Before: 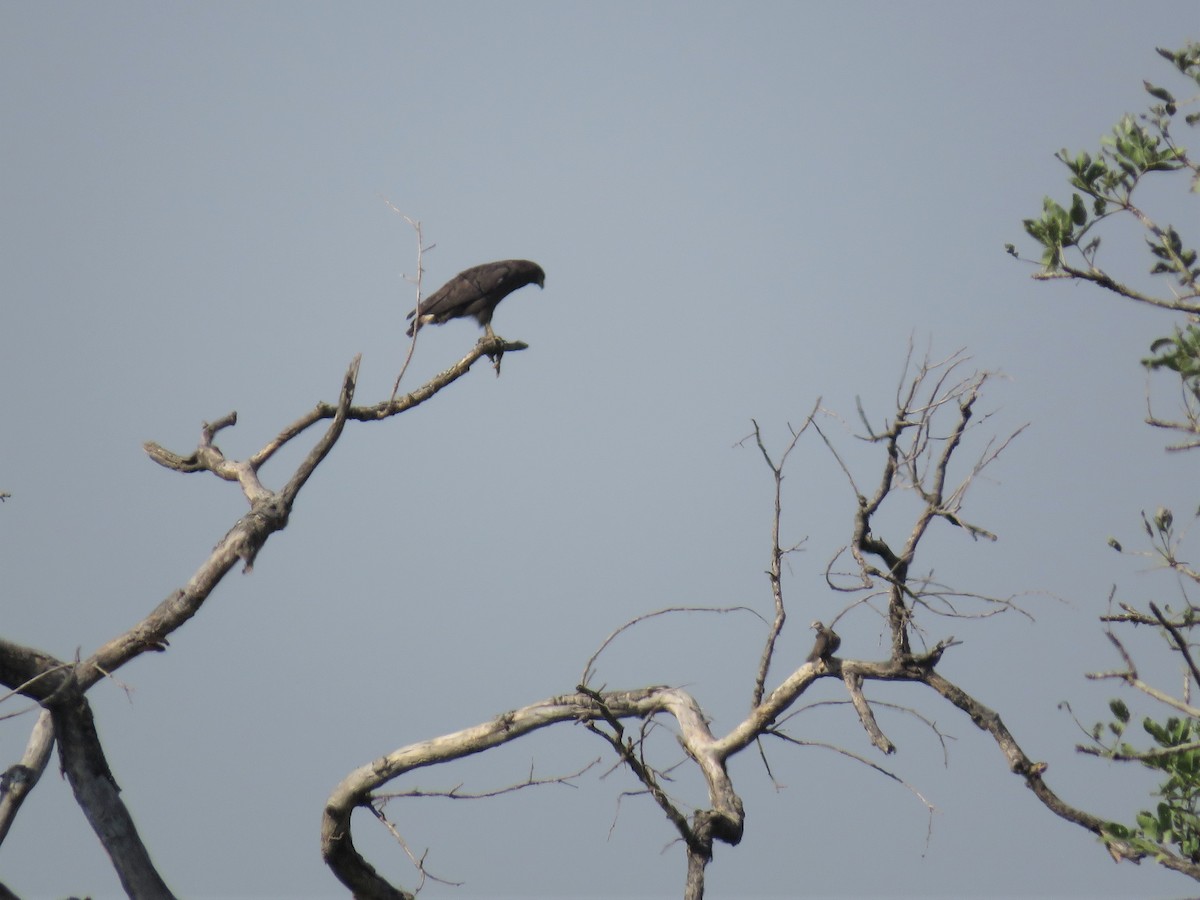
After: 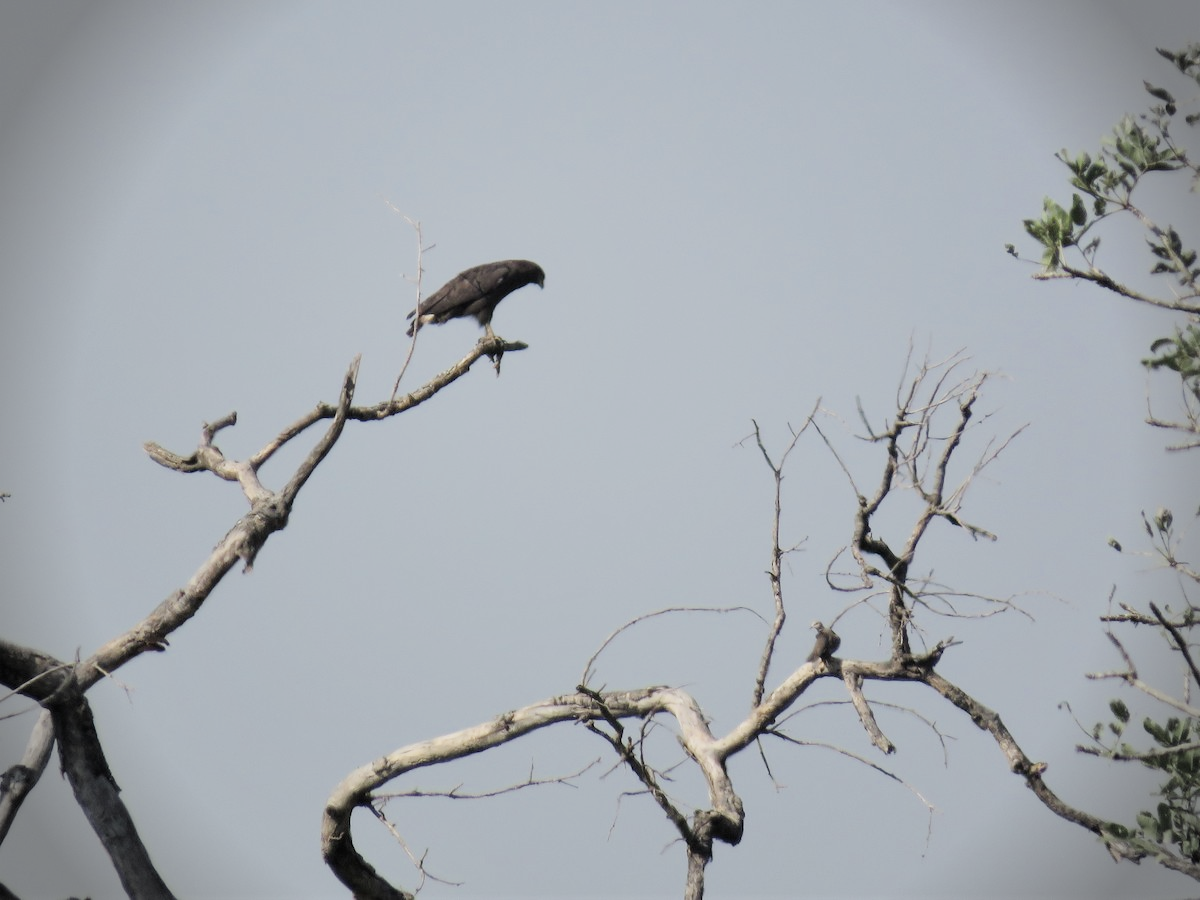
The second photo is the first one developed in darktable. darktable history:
vignetting: fall-off start 88.03%, fall-off radius 24.9%
contrast brightness saturation: contrast 0.11, saturation -0.17
exposure: black level correction 0, exposure 0.7 EV, compensate exposure bias true, compensate highlight preservation false
shadows and highlights: shadows 37.27, highlights -28.18, soften with gaussian
filmic rgb: black relative exposure -7.65 EV, white relative exposure 4.56 EV, hardness 3.61
